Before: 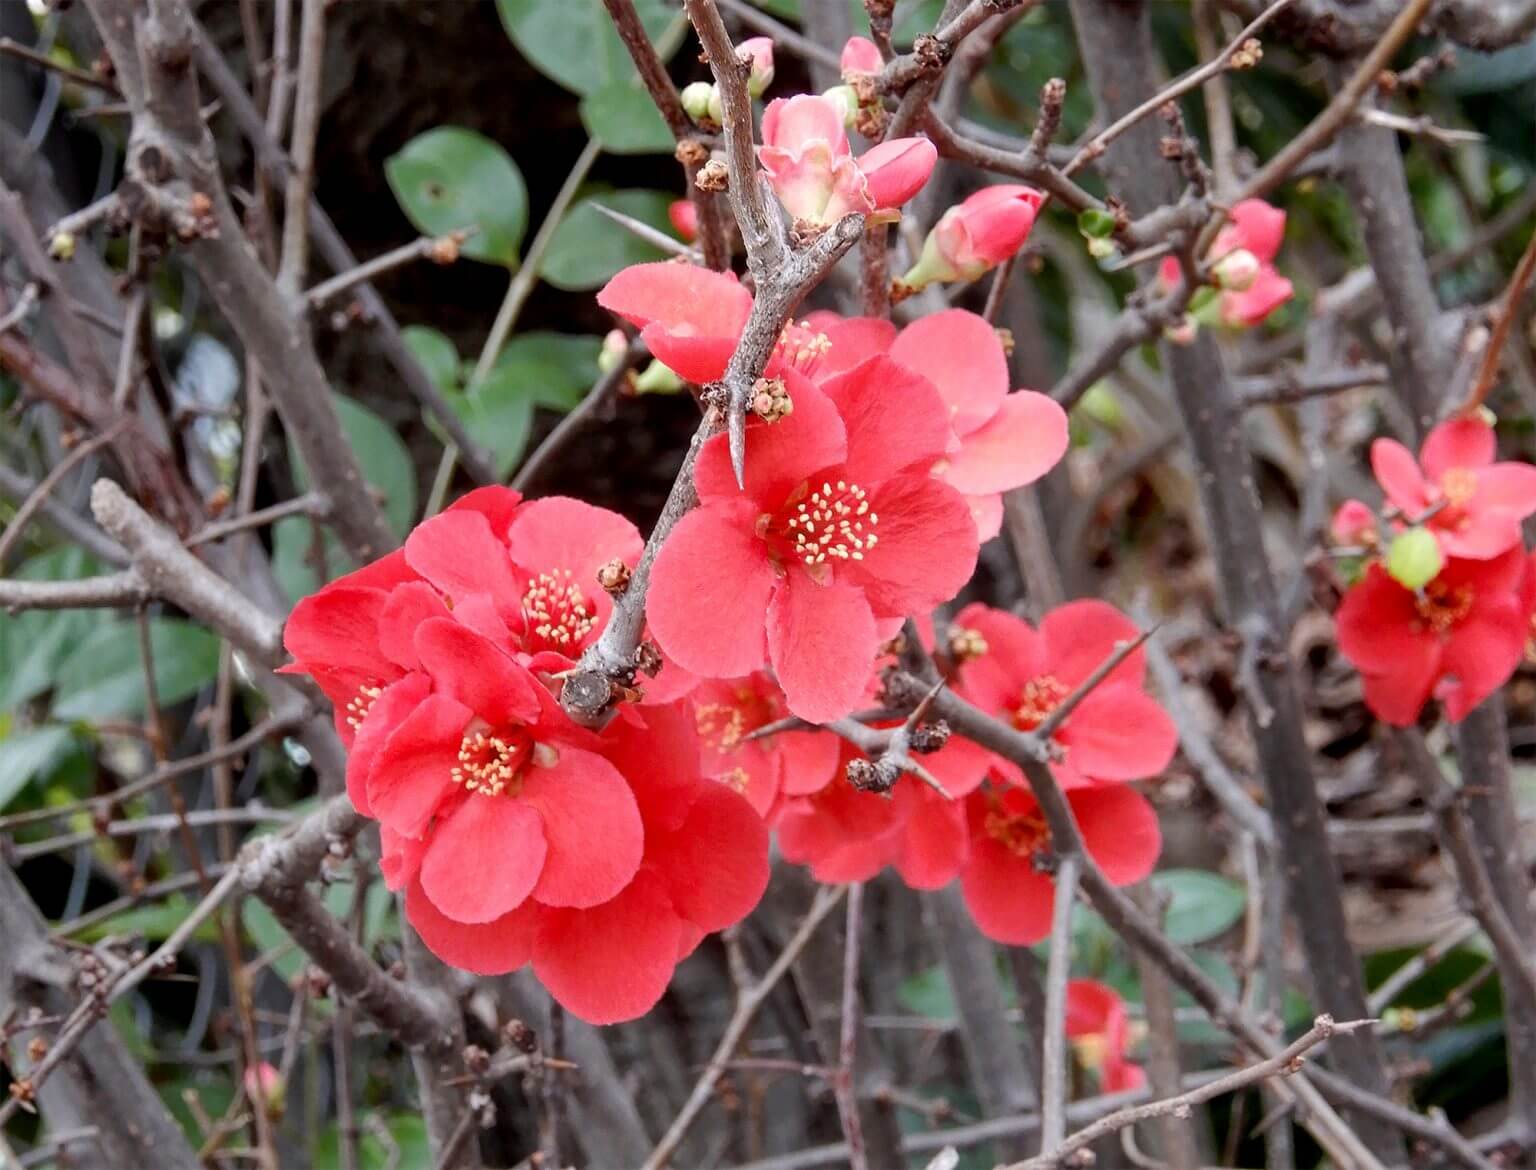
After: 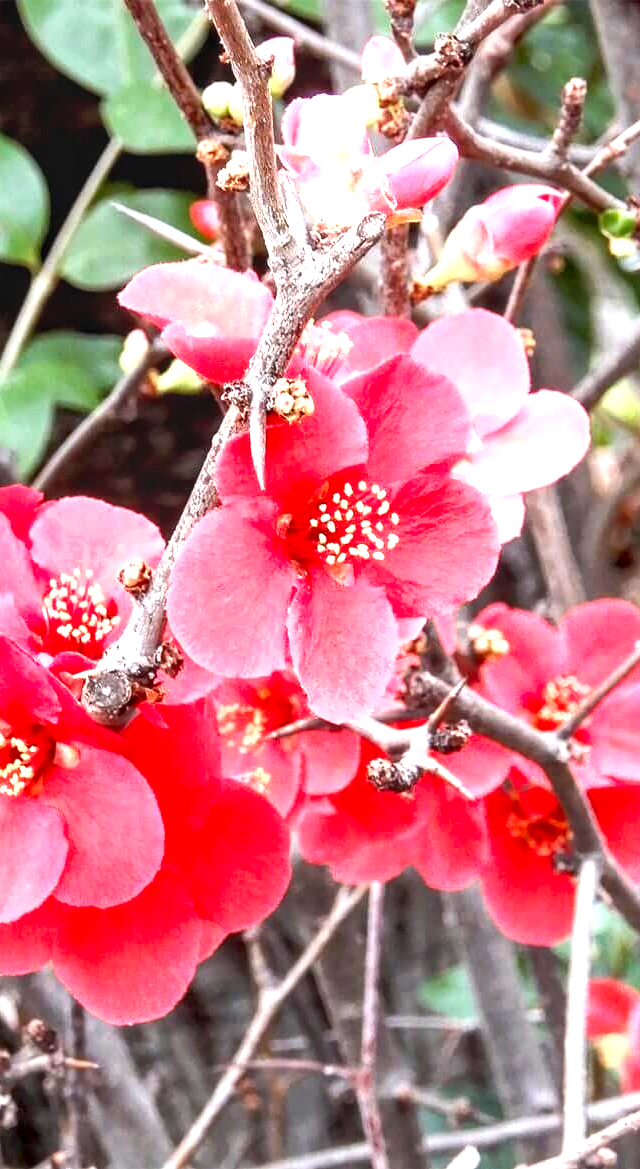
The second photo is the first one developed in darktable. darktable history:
shadows and highlights: radius 264.75, soften with gaussian
exposure: black level correction 0, exposure 1.45 EV, compensate exposure bias true, compensate highlight preservation false
crop: left 31.229%, right 27.105%
local contrast: on, module defaults
